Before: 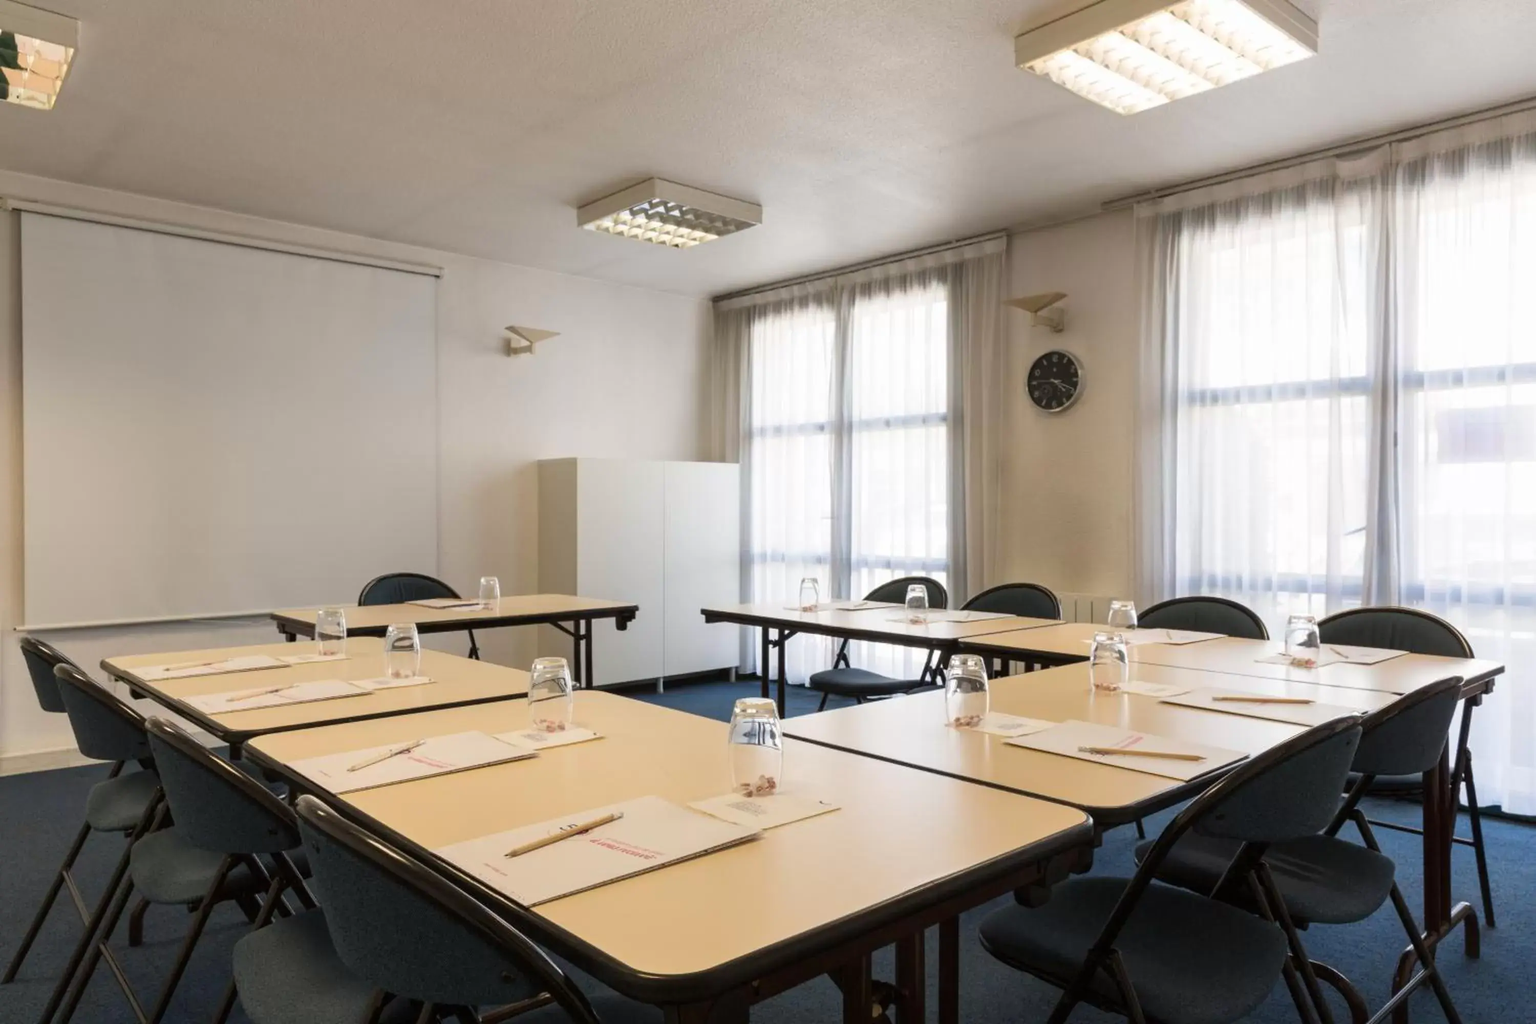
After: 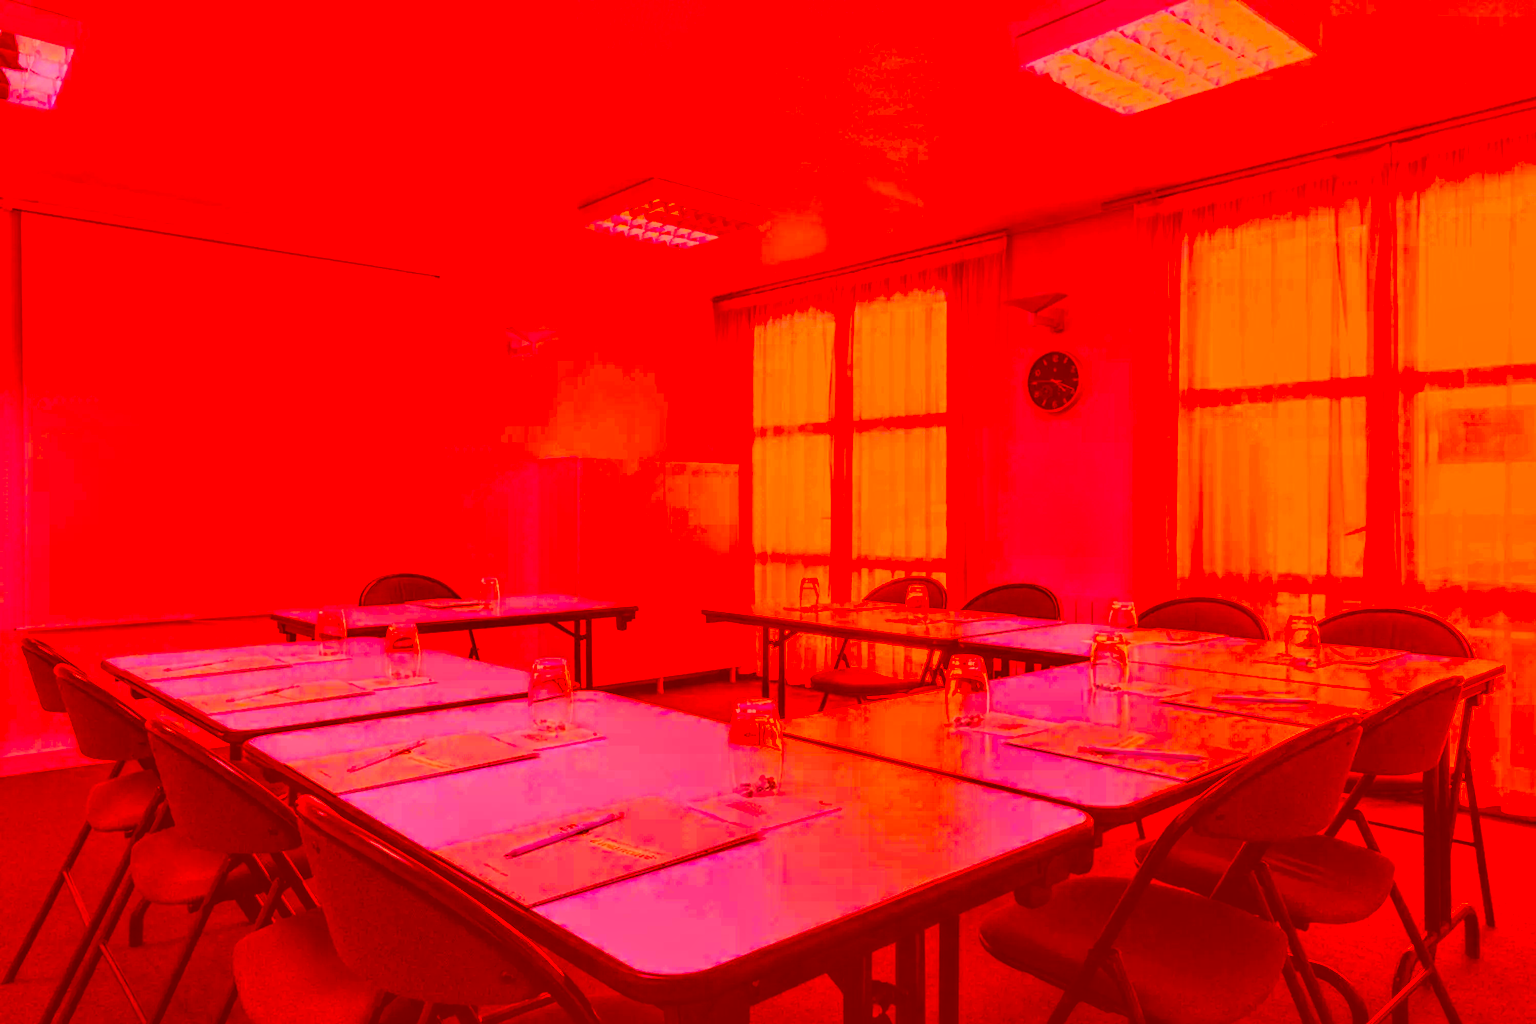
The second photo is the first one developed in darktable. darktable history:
color correction: highlights a* -39.68, highlights b* -40, shadows a* -40, shadows b* -40, saturation -3
local contrast: highlights 61%, detail 143%, midtone range 0.428
